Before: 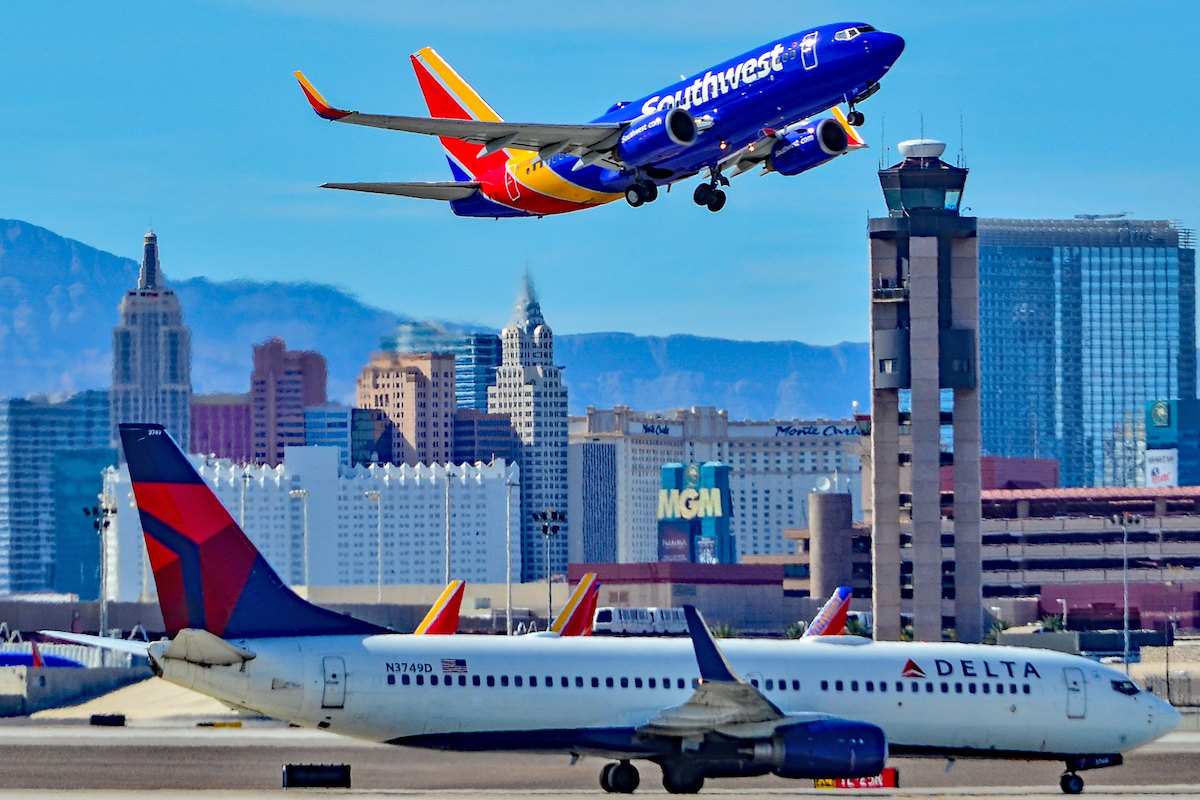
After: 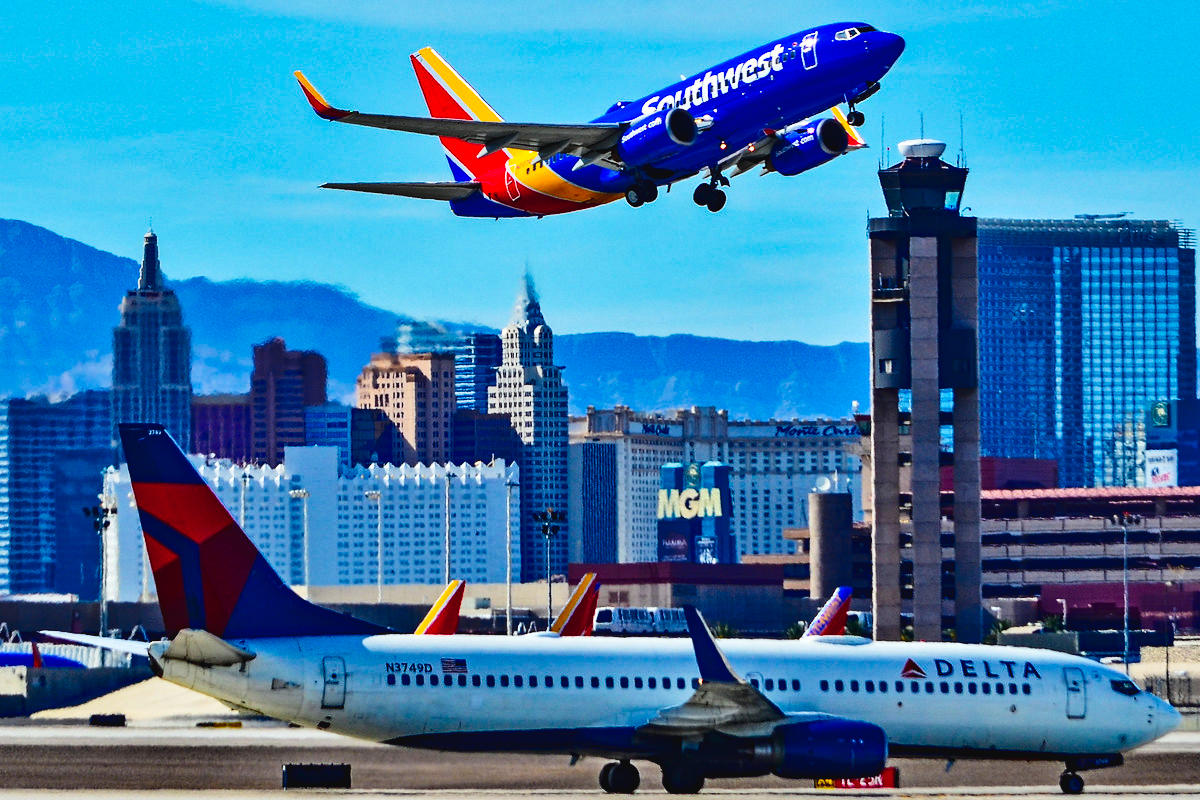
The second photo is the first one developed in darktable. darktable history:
tone curve: curves: ch0 [(0, 0.032) (0.181, 0.156) (0.751, 0.829) (1, 1)], preserve colors none
contrast brightness saturation: contrast 0.215, brightness -0.193, saturation 0.239
